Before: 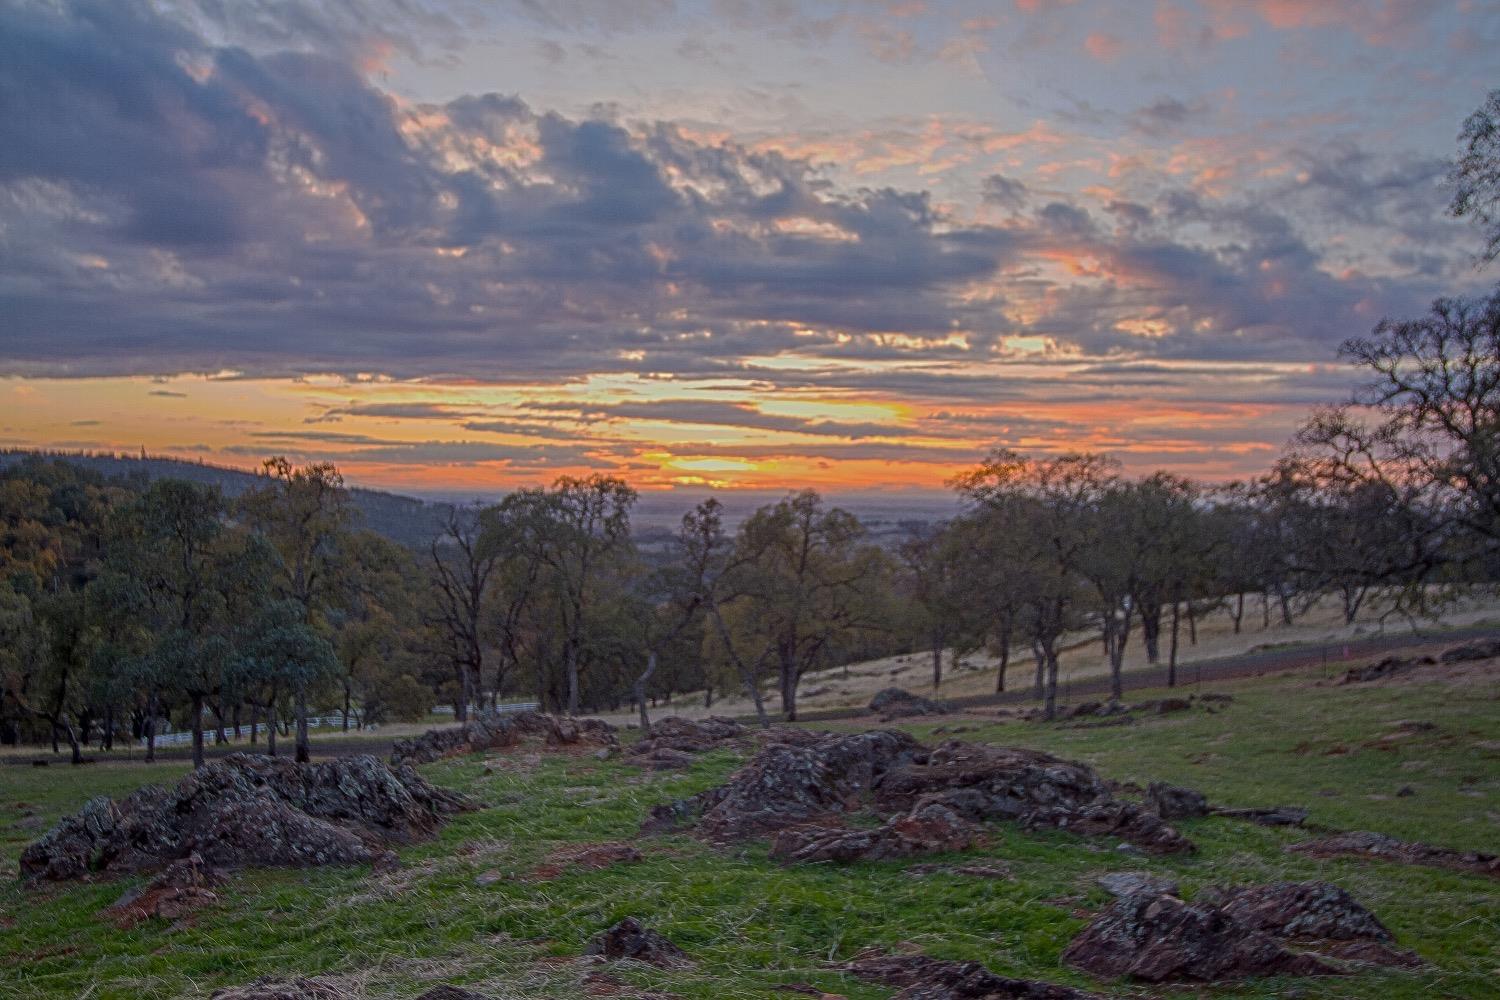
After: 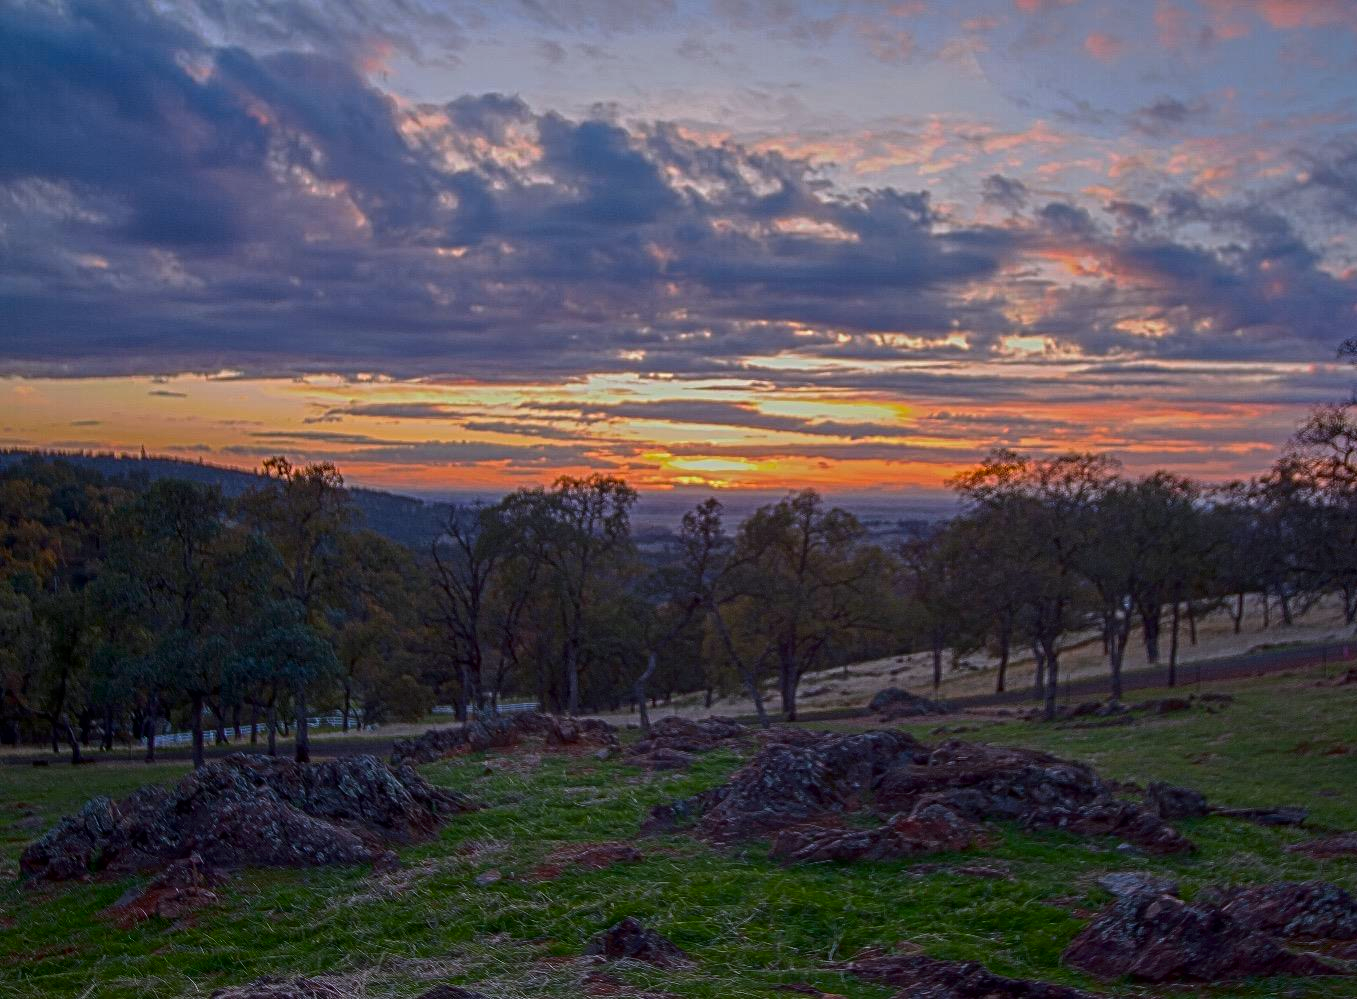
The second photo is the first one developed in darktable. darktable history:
color calibration: illuminant as shot in camera, x 0.358, y 0.373, temperature 4628.91 K
contrast brightness saturation: contrast 0.12, brightness -0.12, saturation 0.2
crop: right 9.509%, bottom 0.031%
